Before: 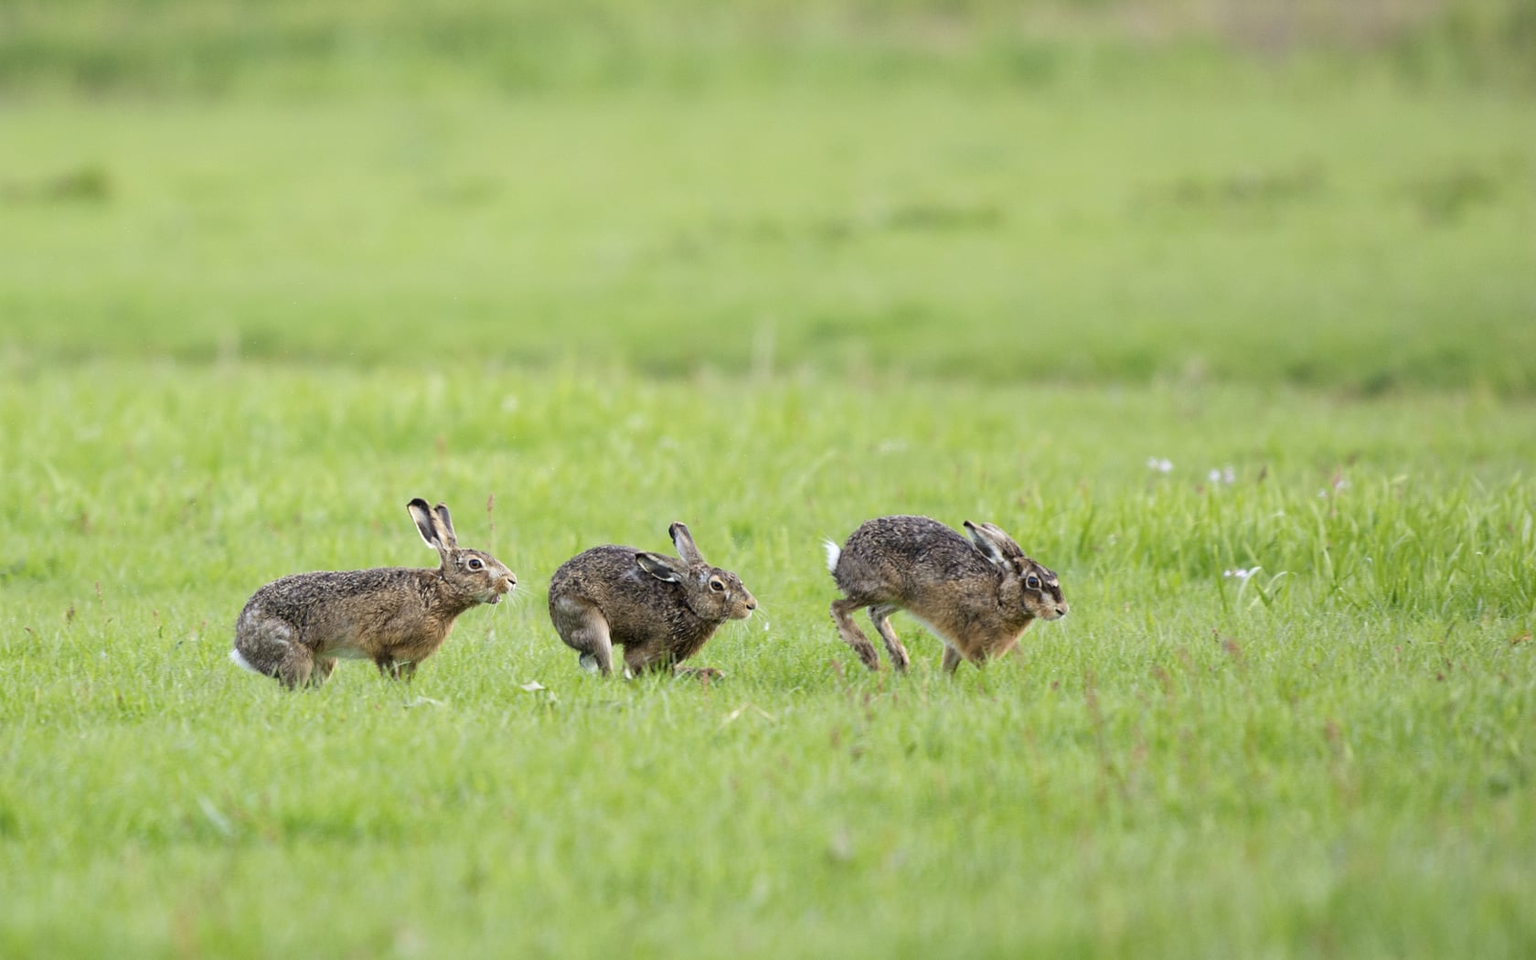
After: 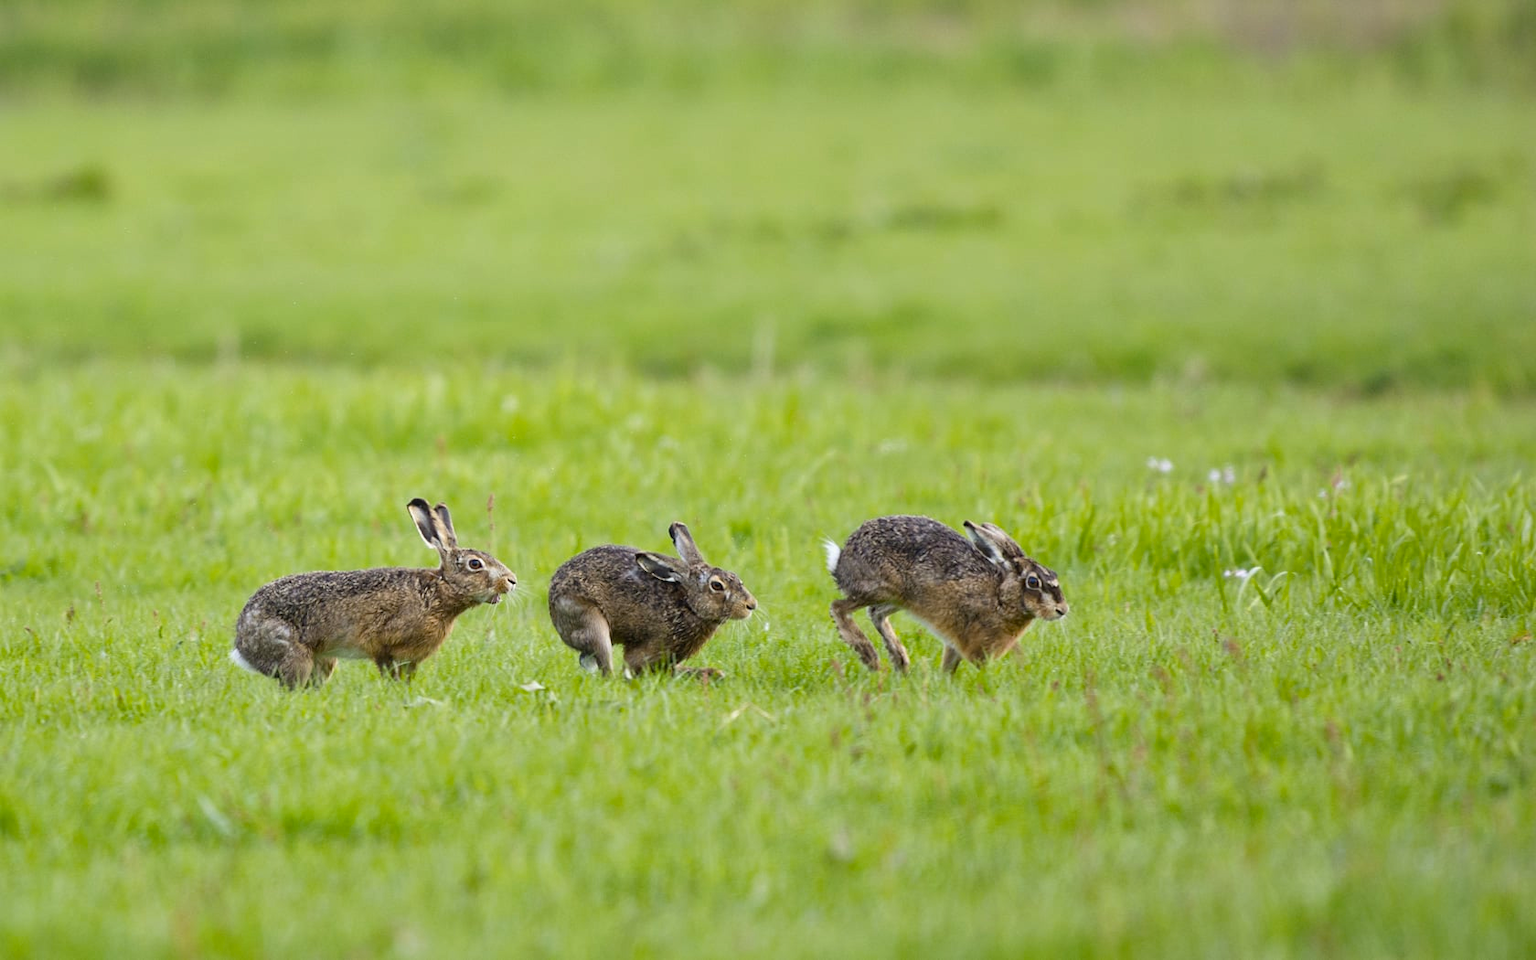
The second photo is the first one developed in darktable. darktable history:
rotate and perspective: crop left 0, crop top 0
color balance rgb: perceptual saturation grading › global saturation 30%, global vibrance 10%
contrast brightness saturation: contrast -0.08, brightness -0.04, saturation -0.11
local contrast: mode bilateral grid, contrast 20, coarseness 50, detail 120%, midtone range 0.2
